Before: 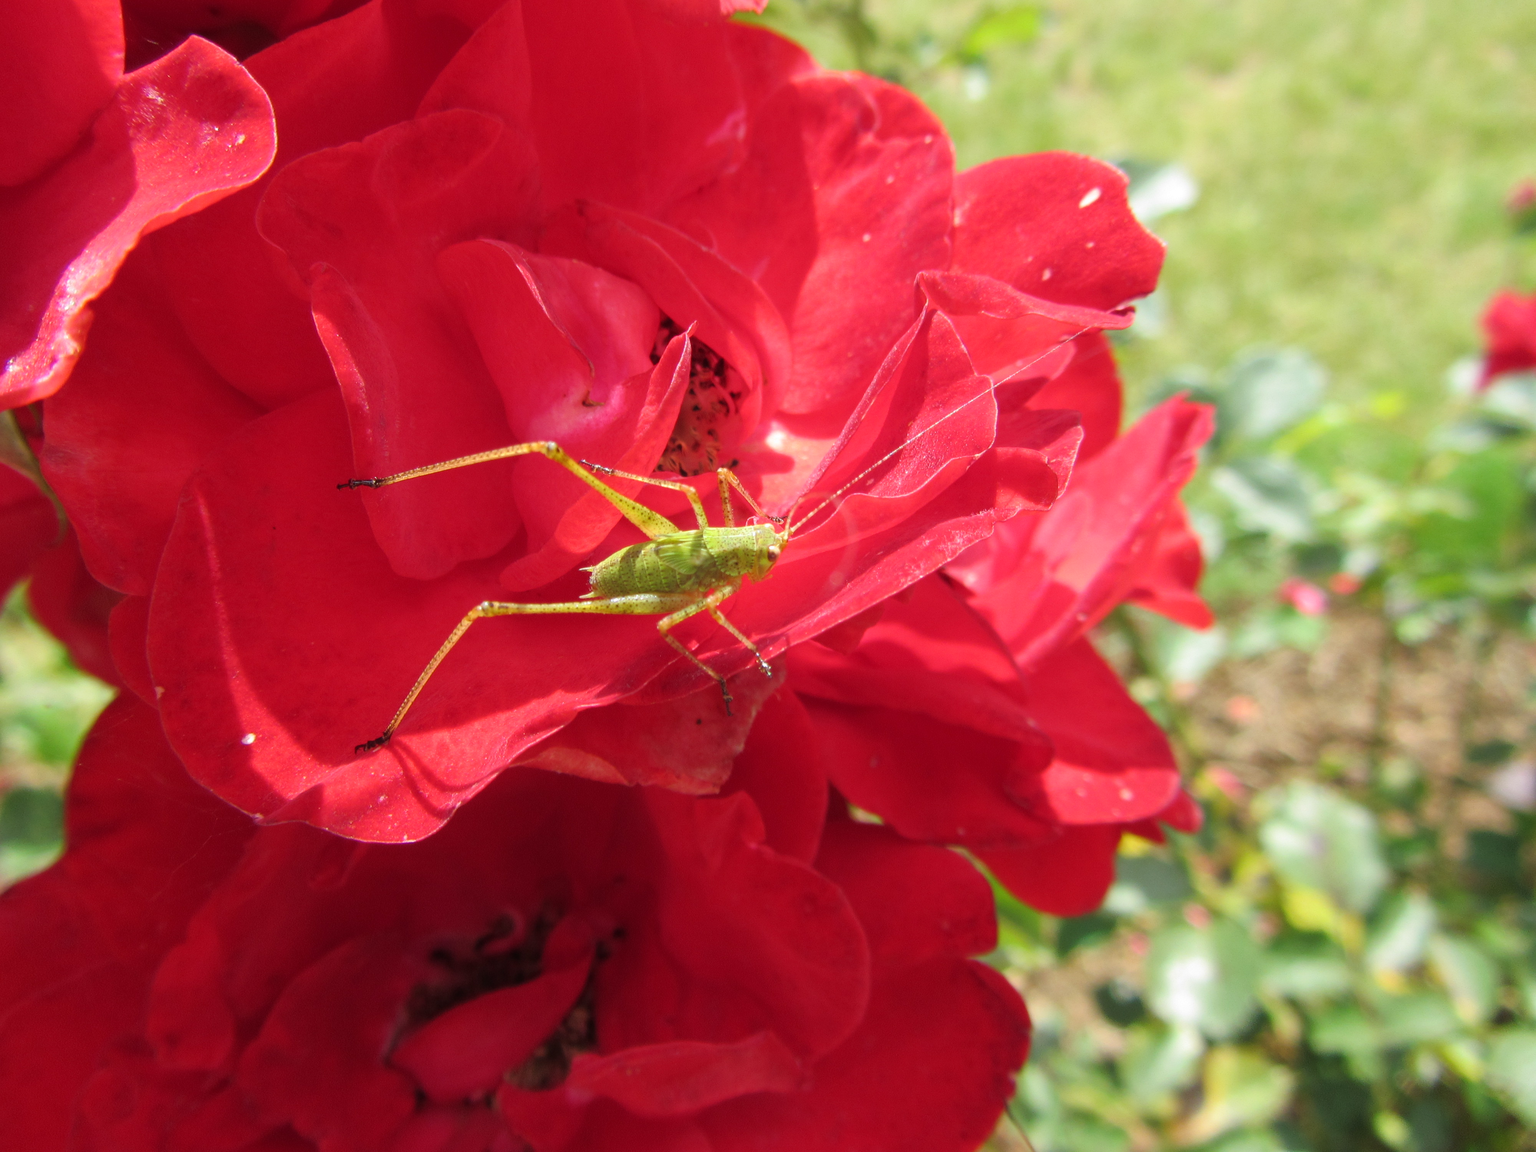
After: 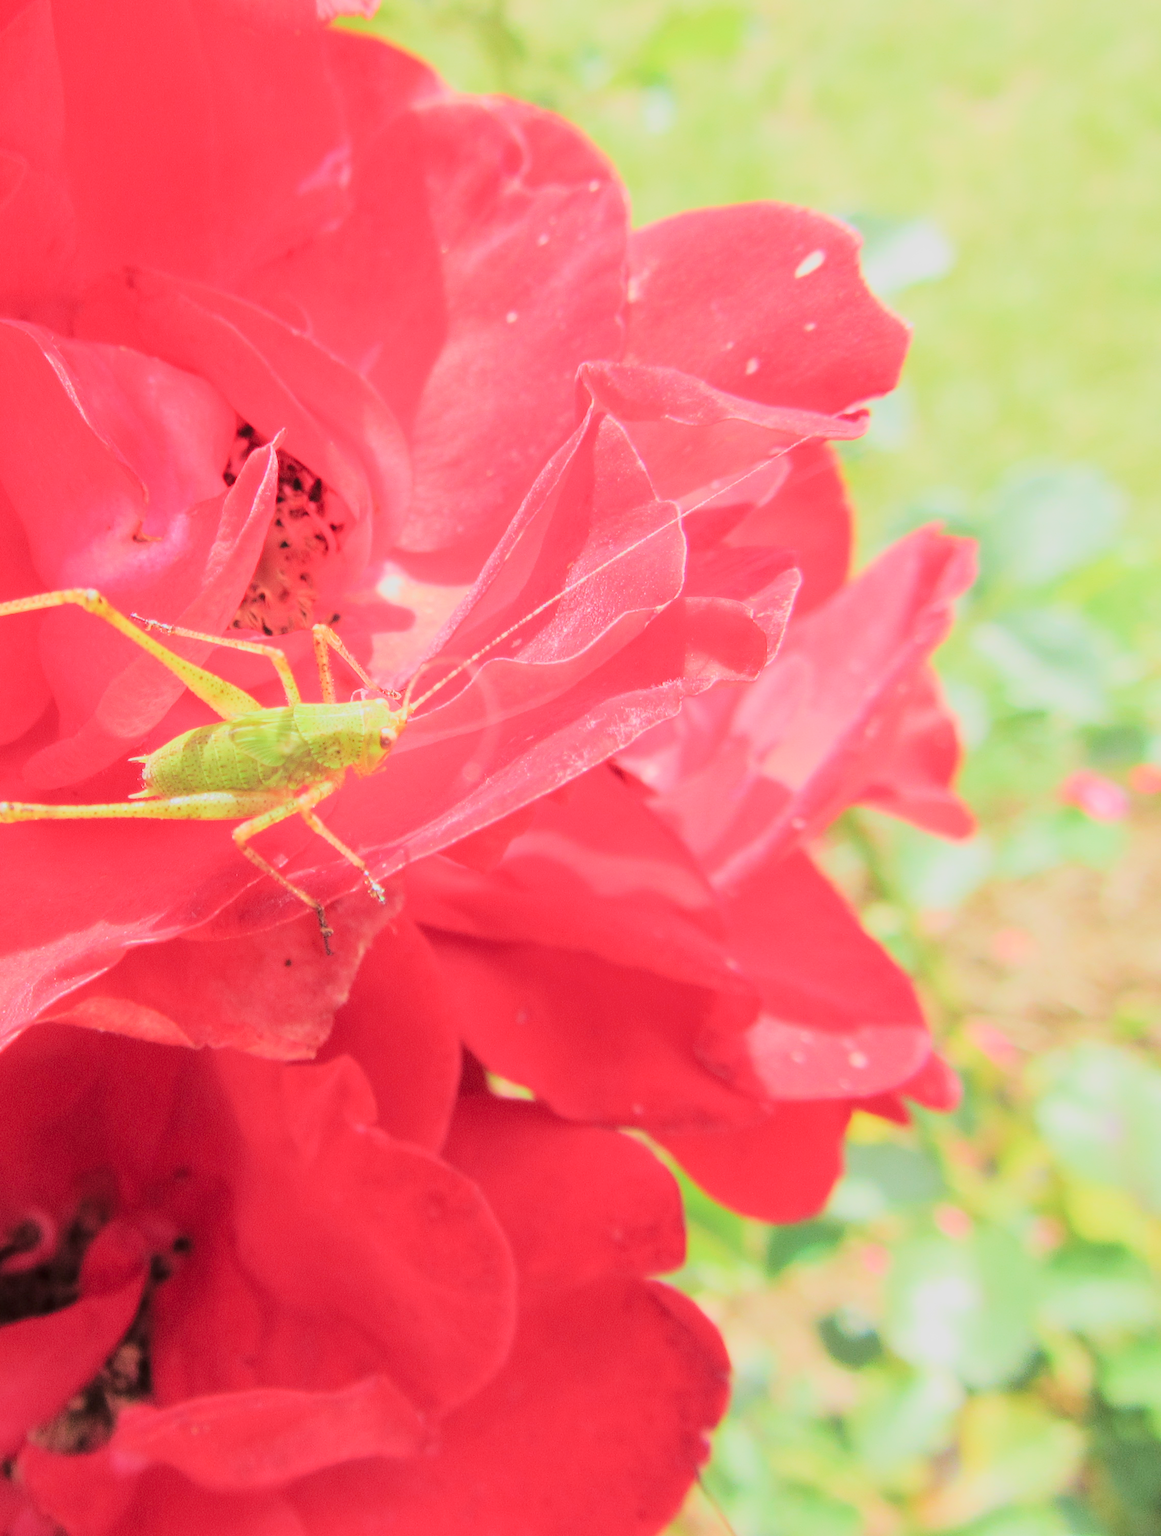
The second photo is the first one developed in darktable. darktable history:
exposure: black level correction 0.001, exposure 1.729 EV, compensate highlight preservation false
tone curve: curves: ch0 [(0, 0.006) (0.184, 0.117) (0.405, 0.46) (0.456, 0.528) (0.634, 0.728) (0.877, 0.89) (0.984, 0.935)]; ch1 [(0, 0) (0.443, 0.43) (0.492, 0.489) (0.566, 0.579) (0.595, 0.625) (0.608, 0.667) (0.65, 0.729) (1, 1)]; ch2 [(0, 0) (0.33, 0.301) (0.421, 0.443) (0.447, 0.489) (0.492, 0.498) (0.537, 0.583) (0.586, 0.591) (0.663, 0.686) (1, 1)], color space Lab, linked channels, preserve colors none
velvia: on, module defaults
crop: left 31.467%, top 0.021%, right 11.845%
filmic rgb: middle gray luminance 2.64%, black relative exposure -9.88 EV, white relative exposure 7 EV, dynamic range scaling 9.85%, target black luminance 0%, hardness 3.16, latitude 43.54%, contrast 0.686, highlights saturation mix 6.31%, shadows ↔ highlights balance 14.03%
